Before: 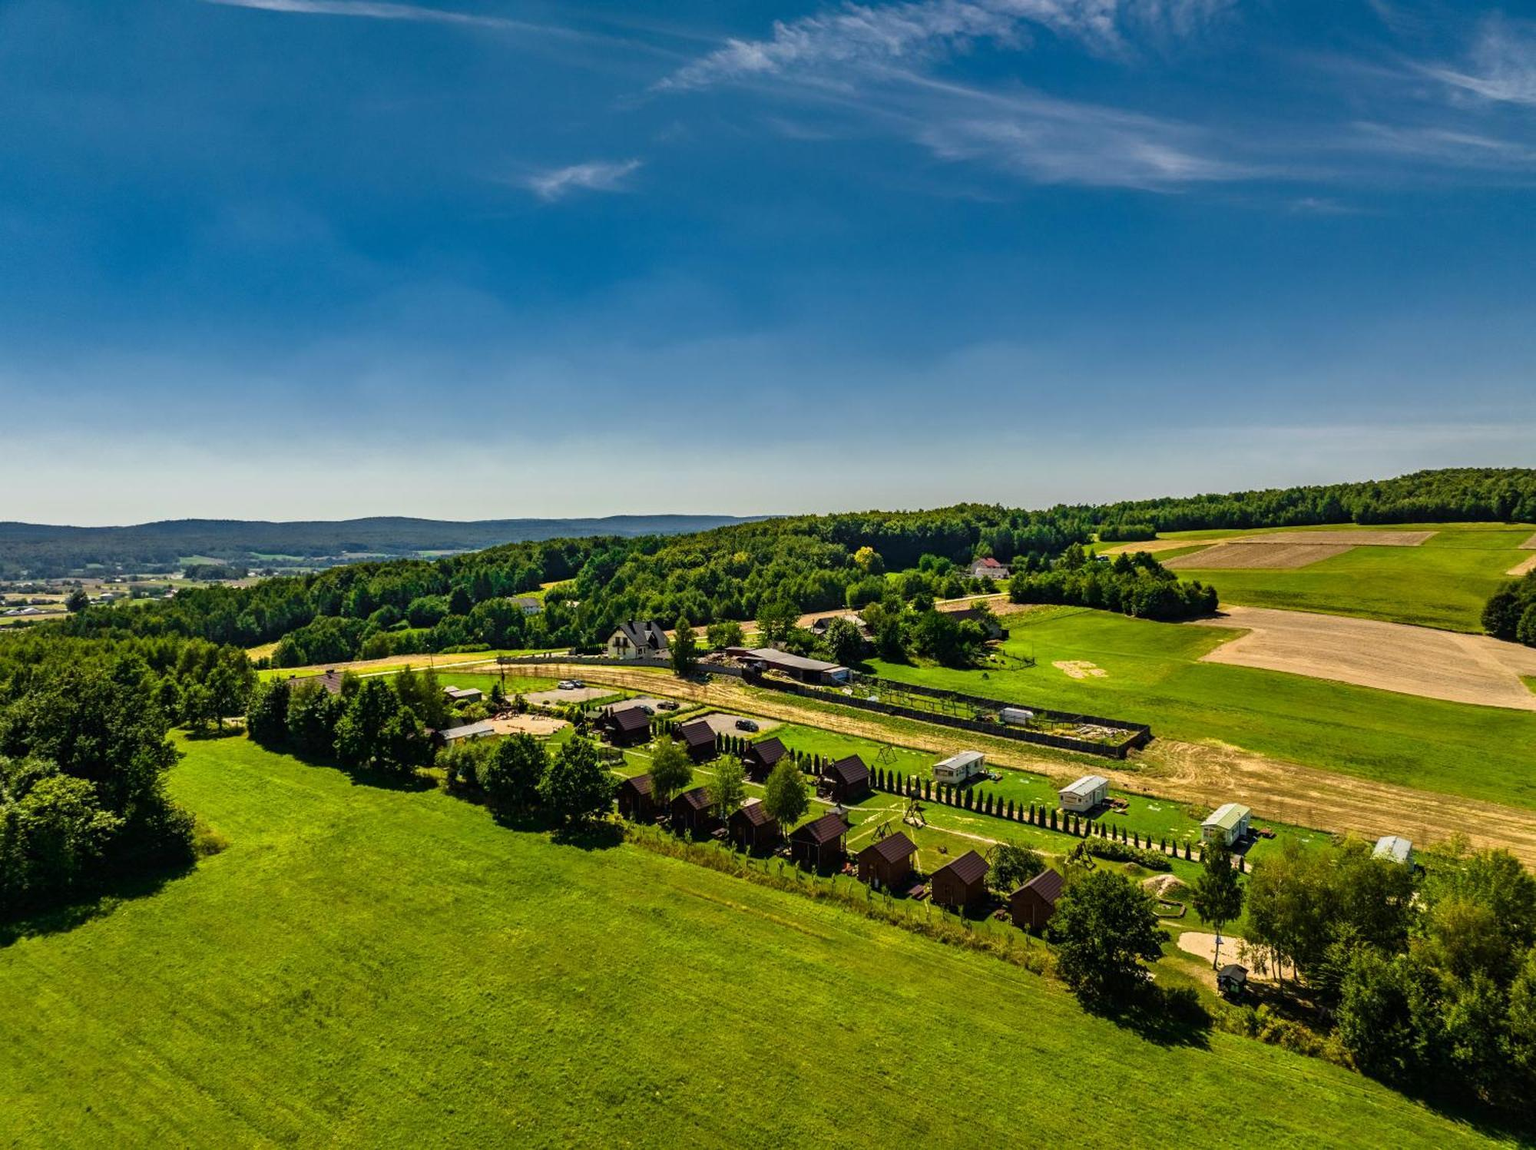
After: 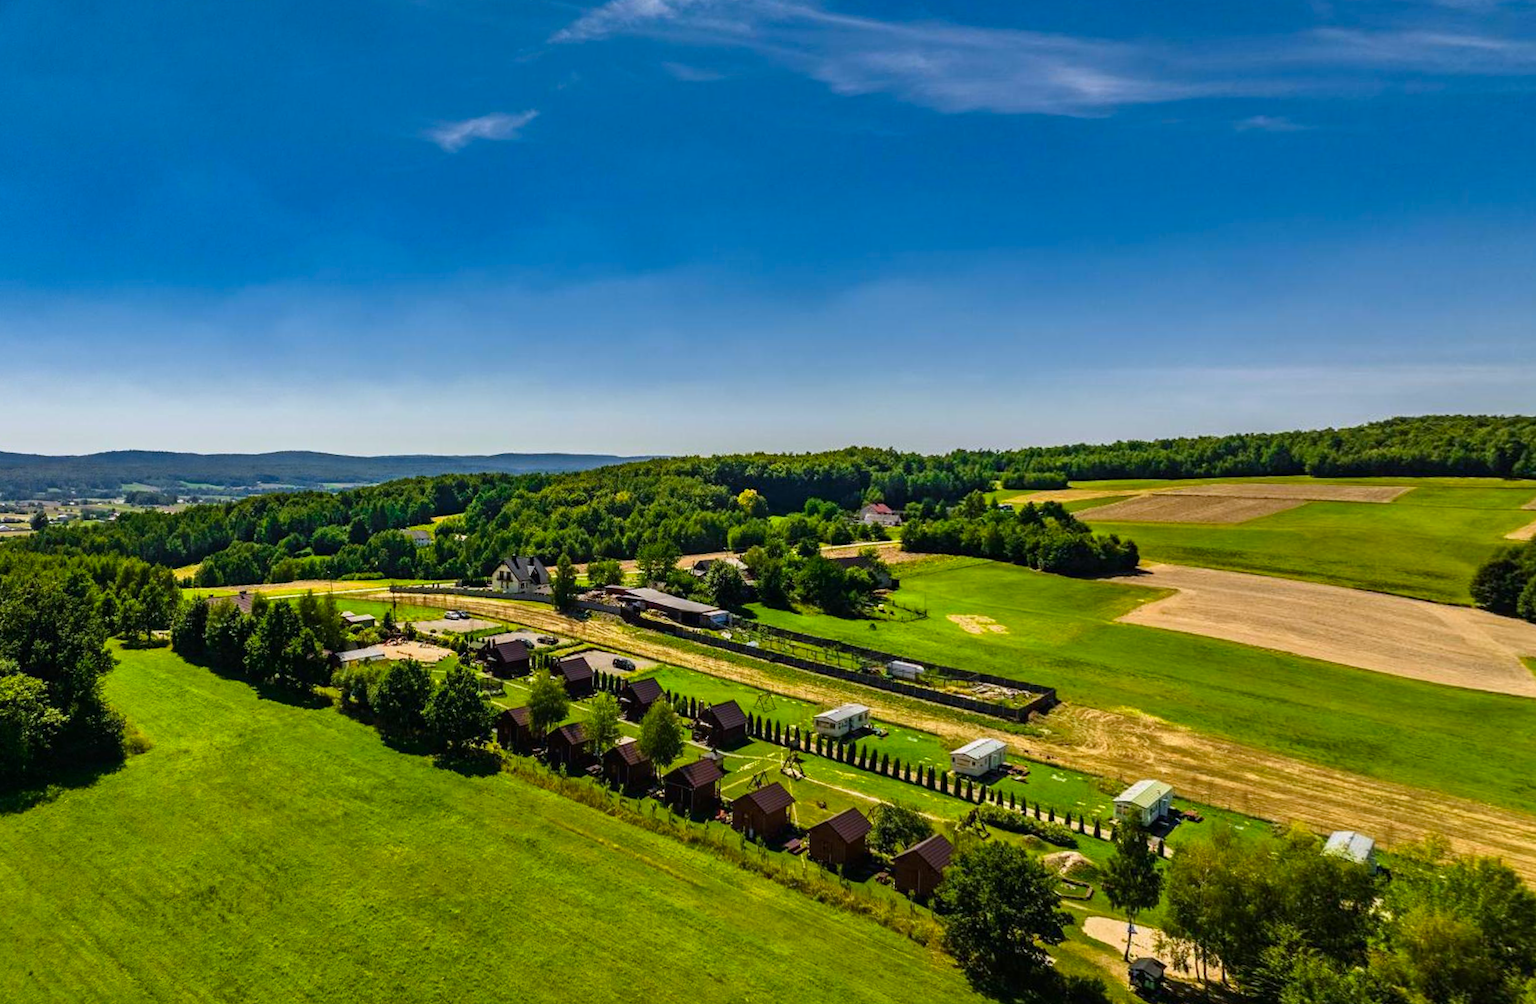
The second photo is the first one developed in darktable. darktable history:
contrast brightness saturation: saturation 0.18
white balance: red 0.984, blue 1.059
rotate and perspective: rotation 1.69°, lens shift (vertical) -0.023, lens shift (horizontal) -0.291, crop left 0.025, crop right 0.988, crop top 0.092, crop bottom 0.842
